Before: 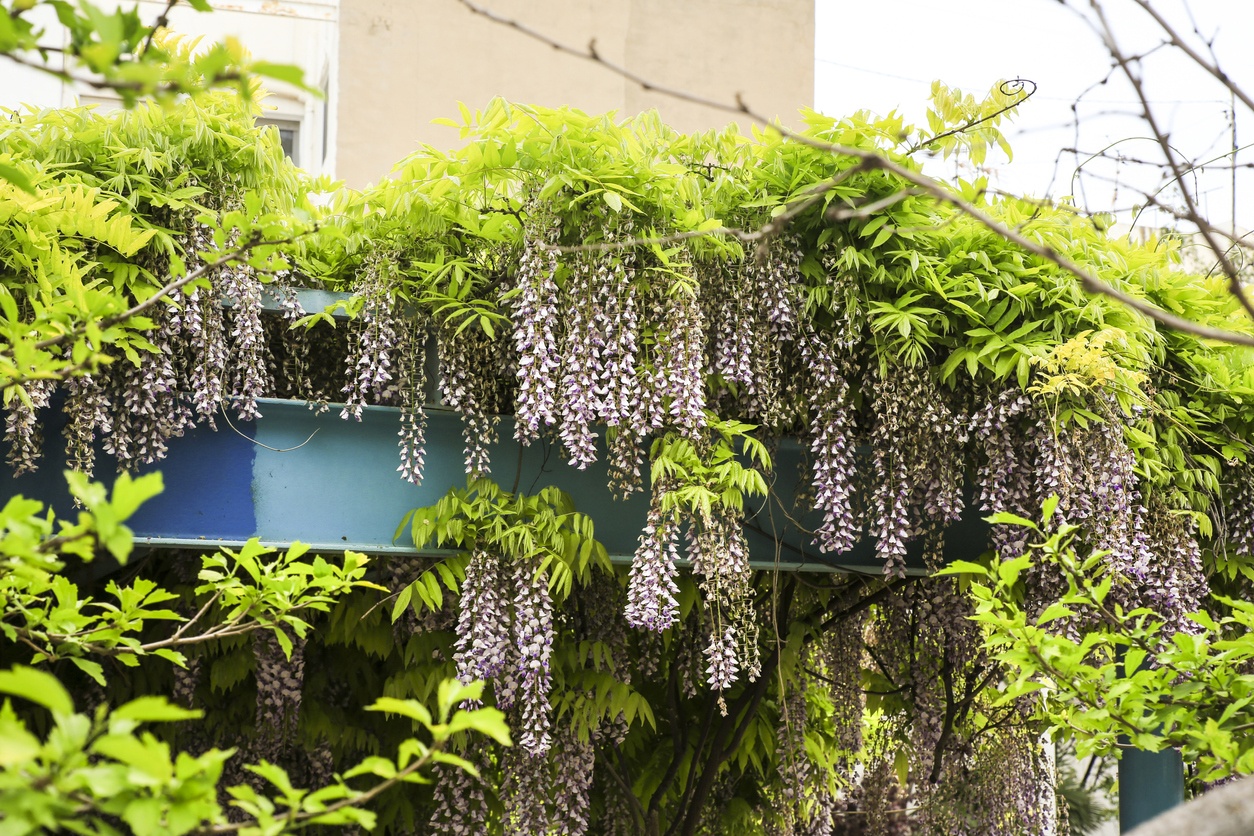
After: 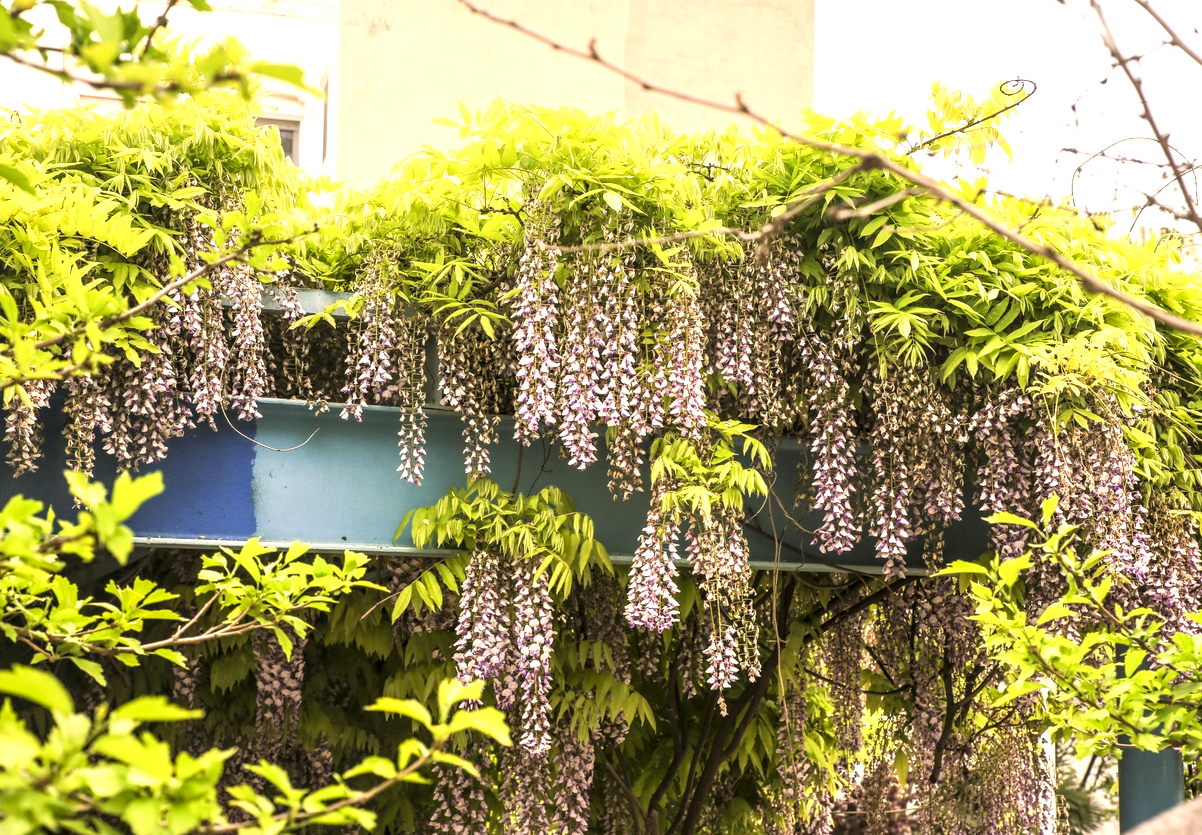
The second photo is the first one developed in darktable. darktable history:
exposure: black level correction 0.001, exposure 0.5 EV, compensate exposure bias true, compensate highlight preservation false
white balance: red 1.127, blue 0.943
crop: right 4.126%, bottom 0.031%
local contrast: on, module defaults
